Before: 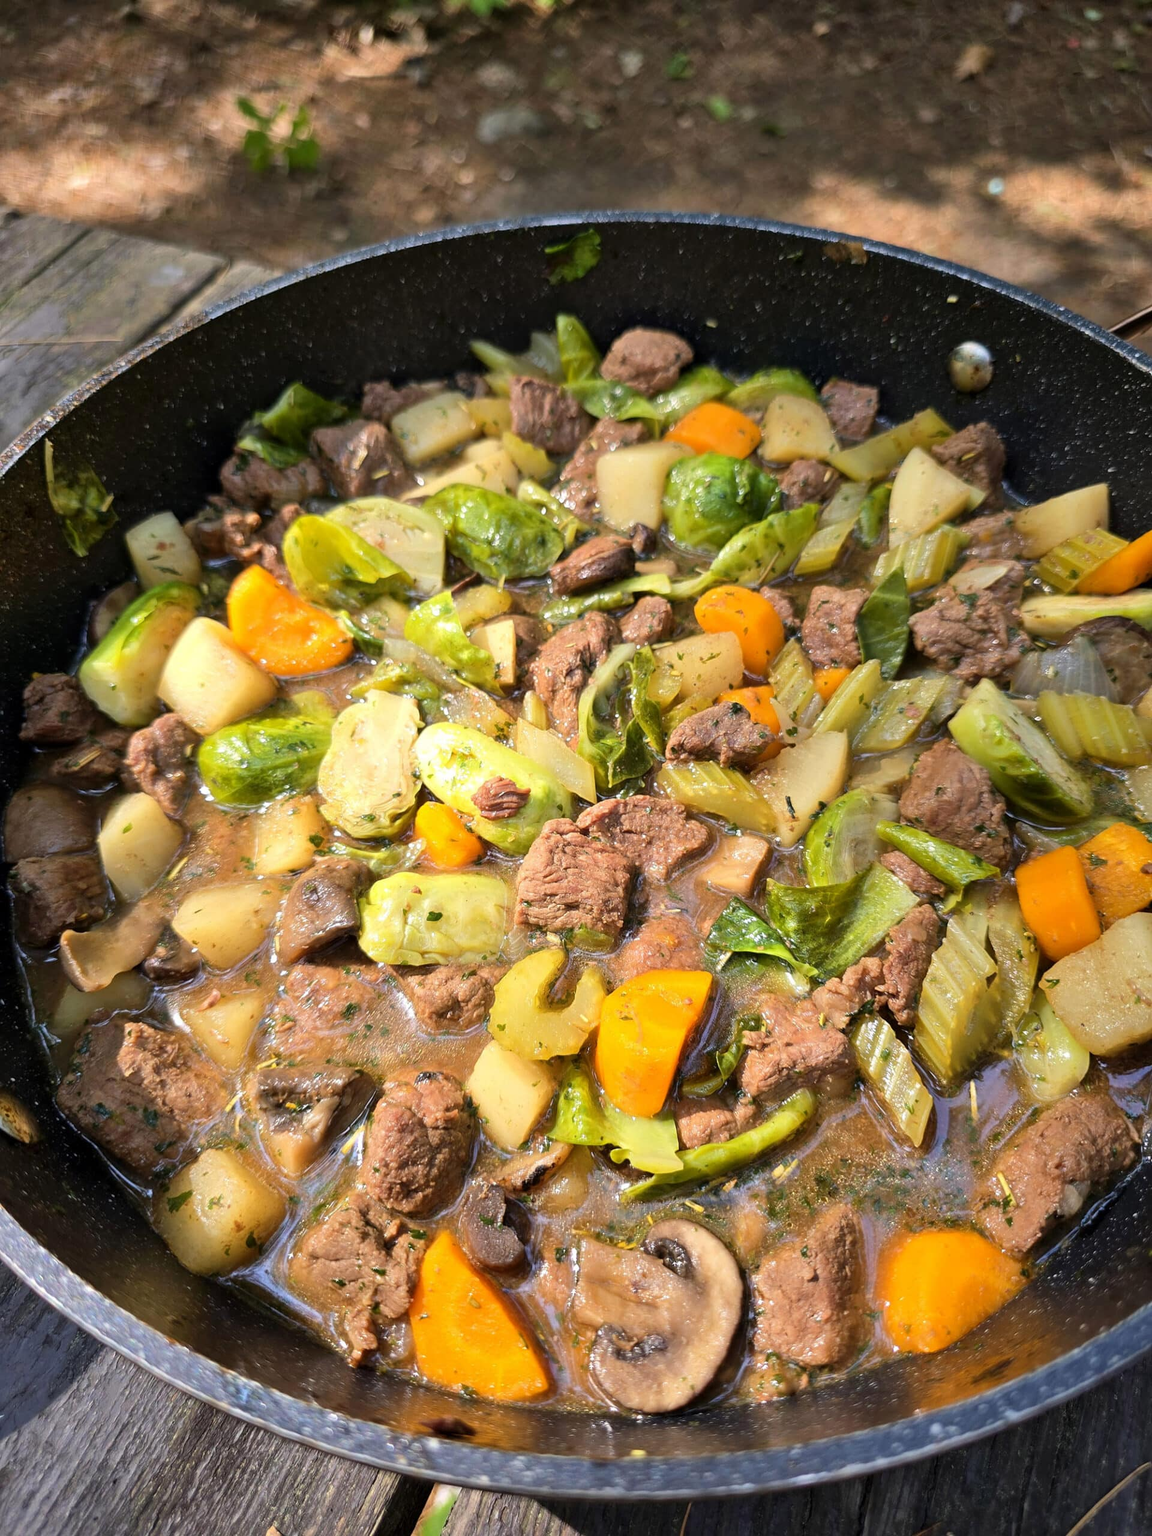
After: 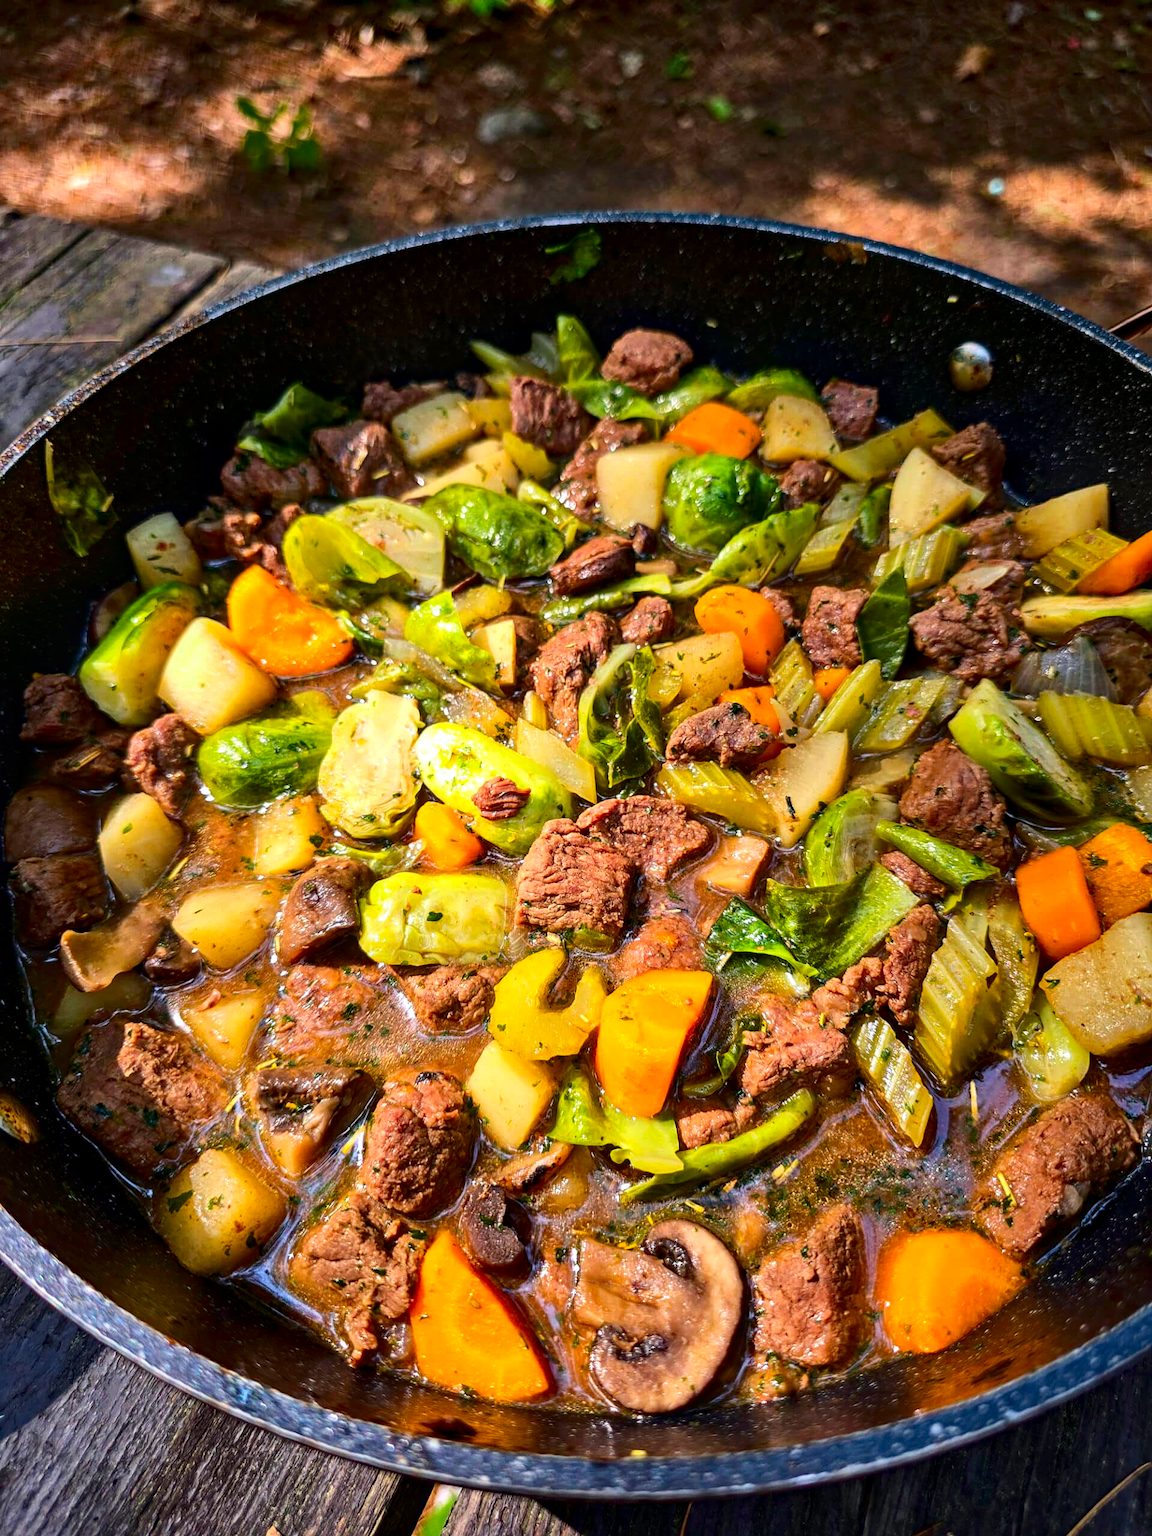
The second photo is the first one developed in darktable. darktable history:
contrast brightness saturation: contrast 0.19, brightness -0.11, saturation 0.21
local contrast: on, module defaults
haze removal: strength 0.25, distance 0.25, compatibility mode true, adaptive false
